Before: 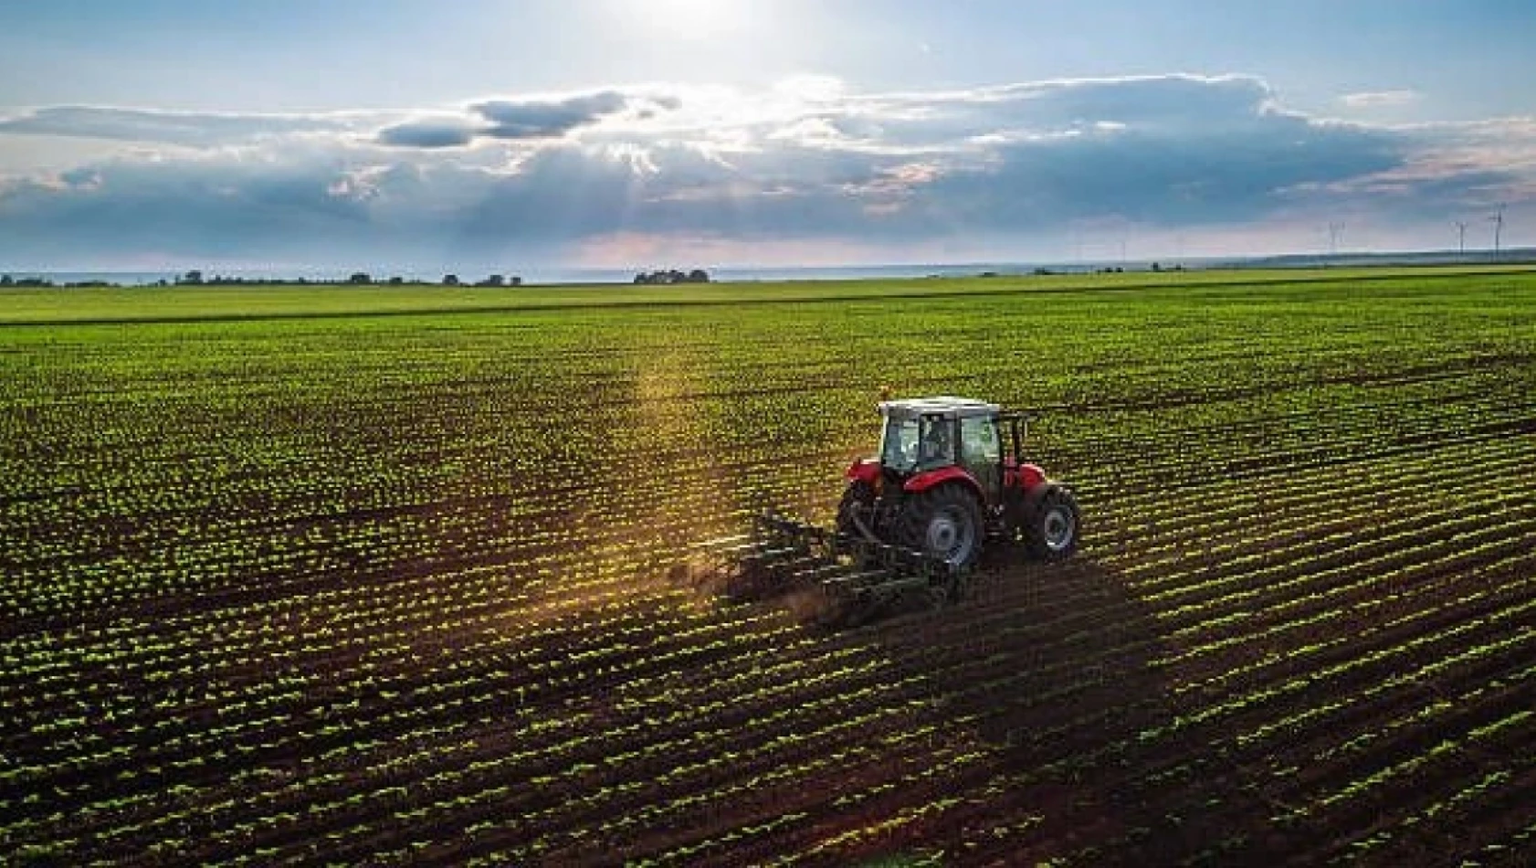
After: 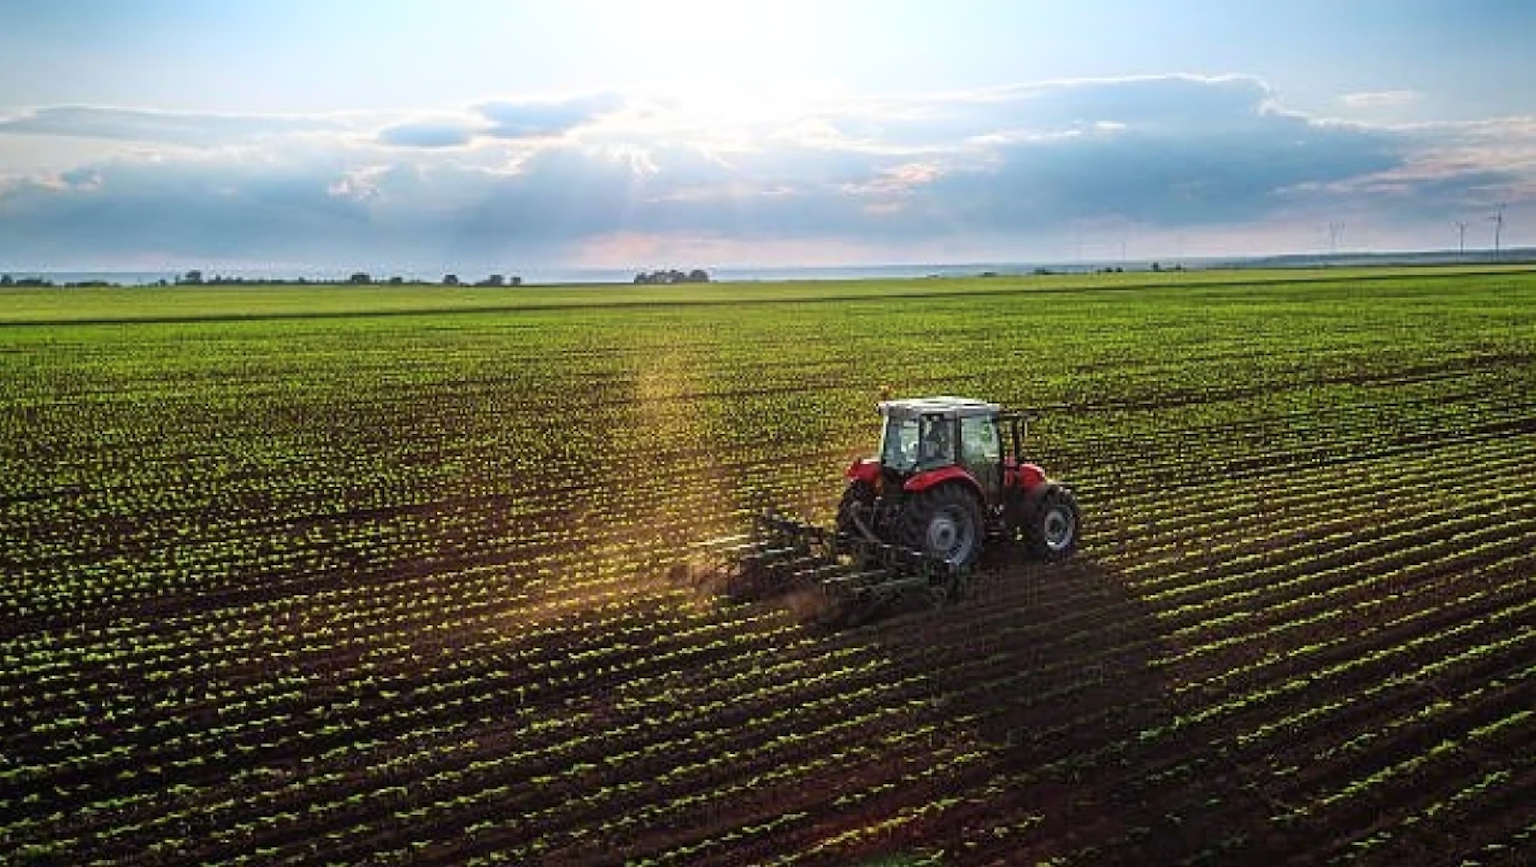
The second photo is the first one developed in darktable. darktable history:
bloom: on, module defaults
contrast brightness saturation: saturation -0.05
